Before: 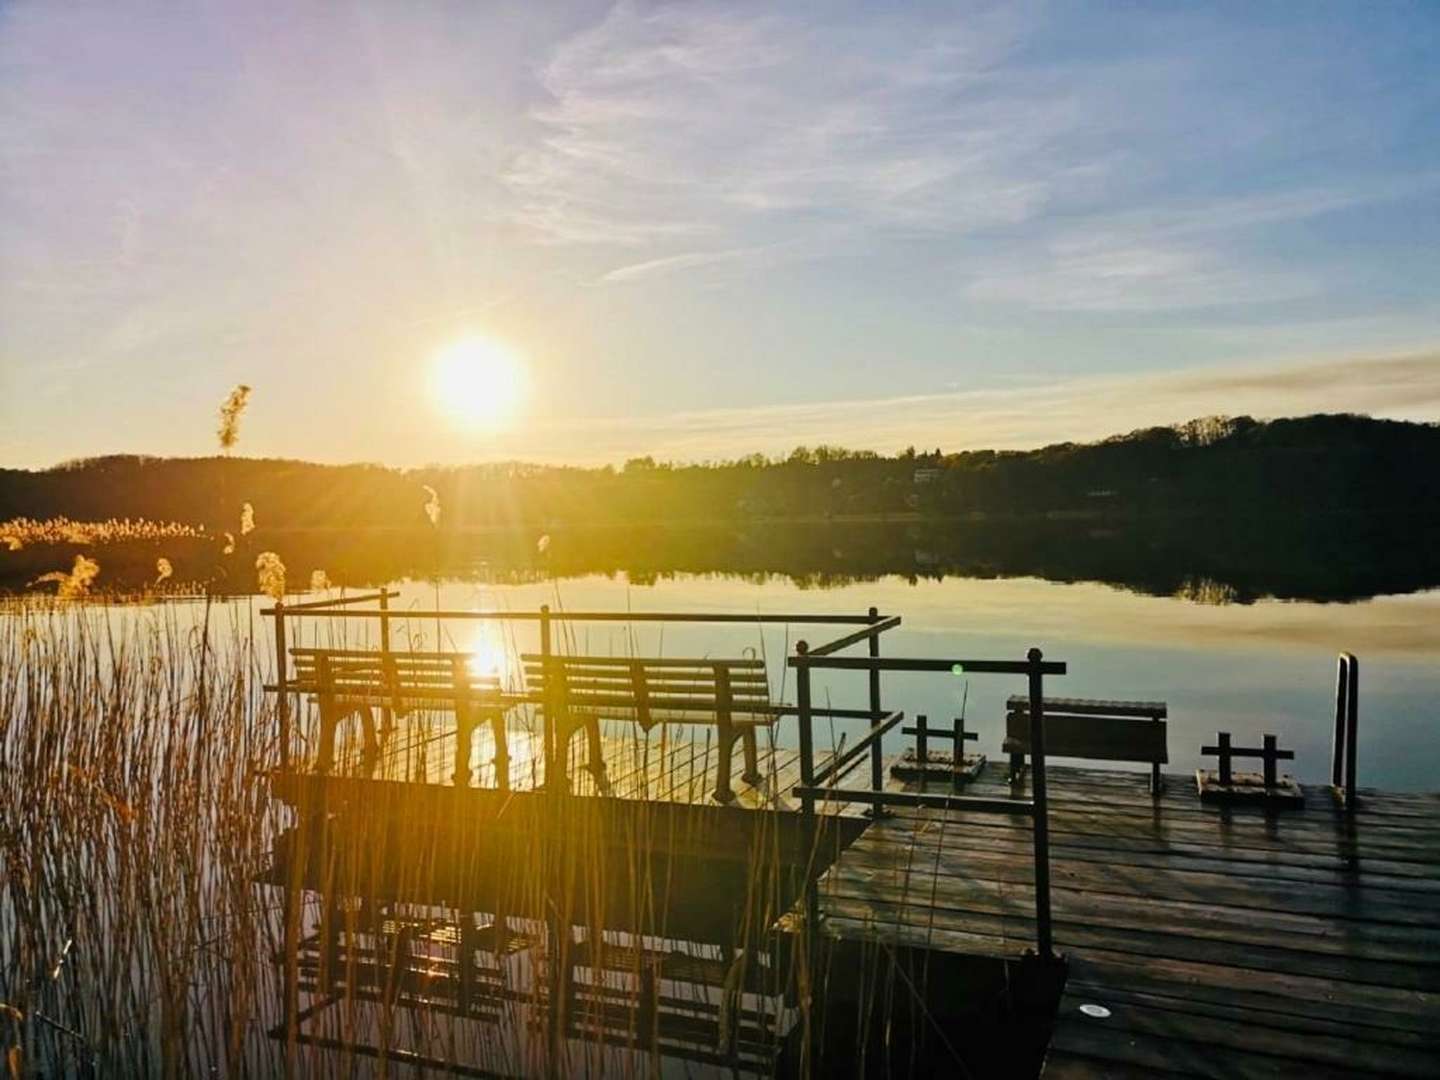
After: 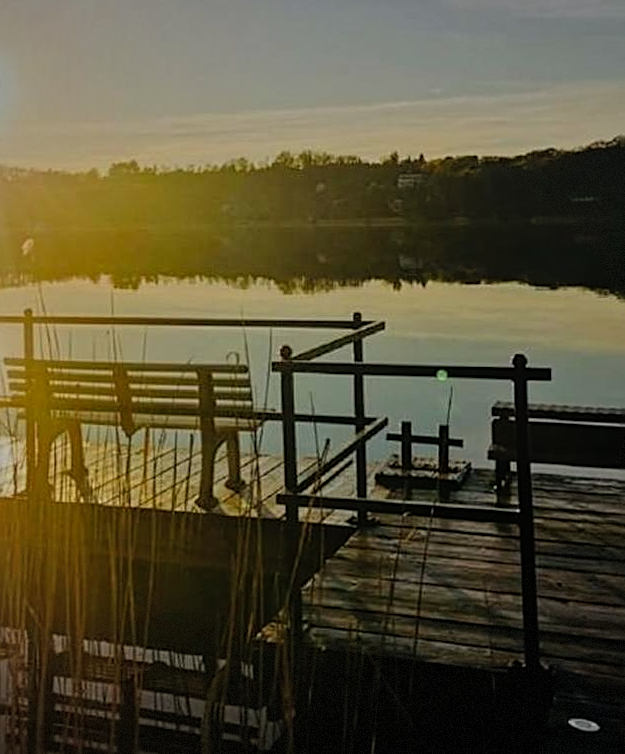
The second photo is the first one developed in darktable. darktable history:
crop: left 35.432%, top 26.233%, right 20.145%, bottom 3.432%
rotate and perspective: rotation 0.226°, lens shift (vertical) -0.042, crop left 0.023, crop right 0.982, crop top 0.006, crop bottom 0.994
vignetting: fall-off start 85%, fall-off radius 80%, brightness -0.182, saturation -0.3, width/height ratio 1.219, dithering 8-bit output, unbound false
exposure: exposure -2.002 EV, compensate highlight preservation false
sharpen: on, module defaults
tone equalizer: -7 EV 0.15 EV, -6 EV 0.6 EV, -5 EV 1.15 EV, -4 EV 1.33 EV, -3 EV 1.15 EV, -2 EV 0.6 EV, -1 EV 0.15 EV, mask exposure compensation -0.5 EV
local contrast: detail 110%
